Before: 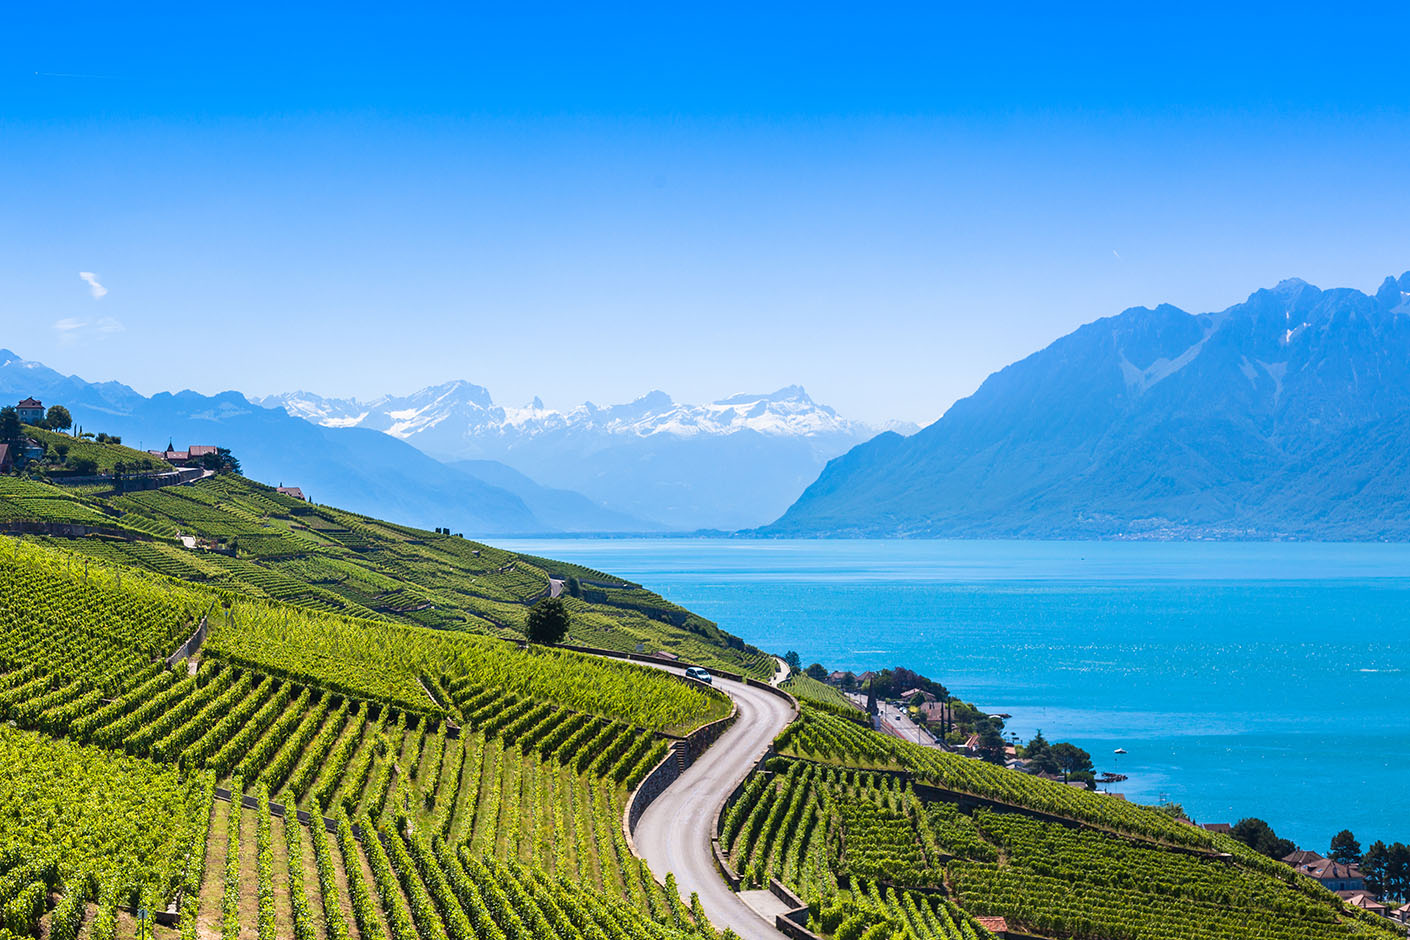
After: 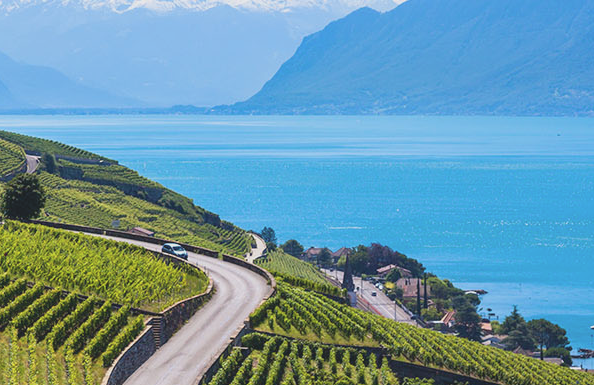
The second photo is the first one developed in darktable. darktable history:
crop: left 37.221%, top 45.169%, right 20.63%, bottom 13.777%
contrast brightness saturation: contrast -0.15, brightness 0.05, saturation -0.12
